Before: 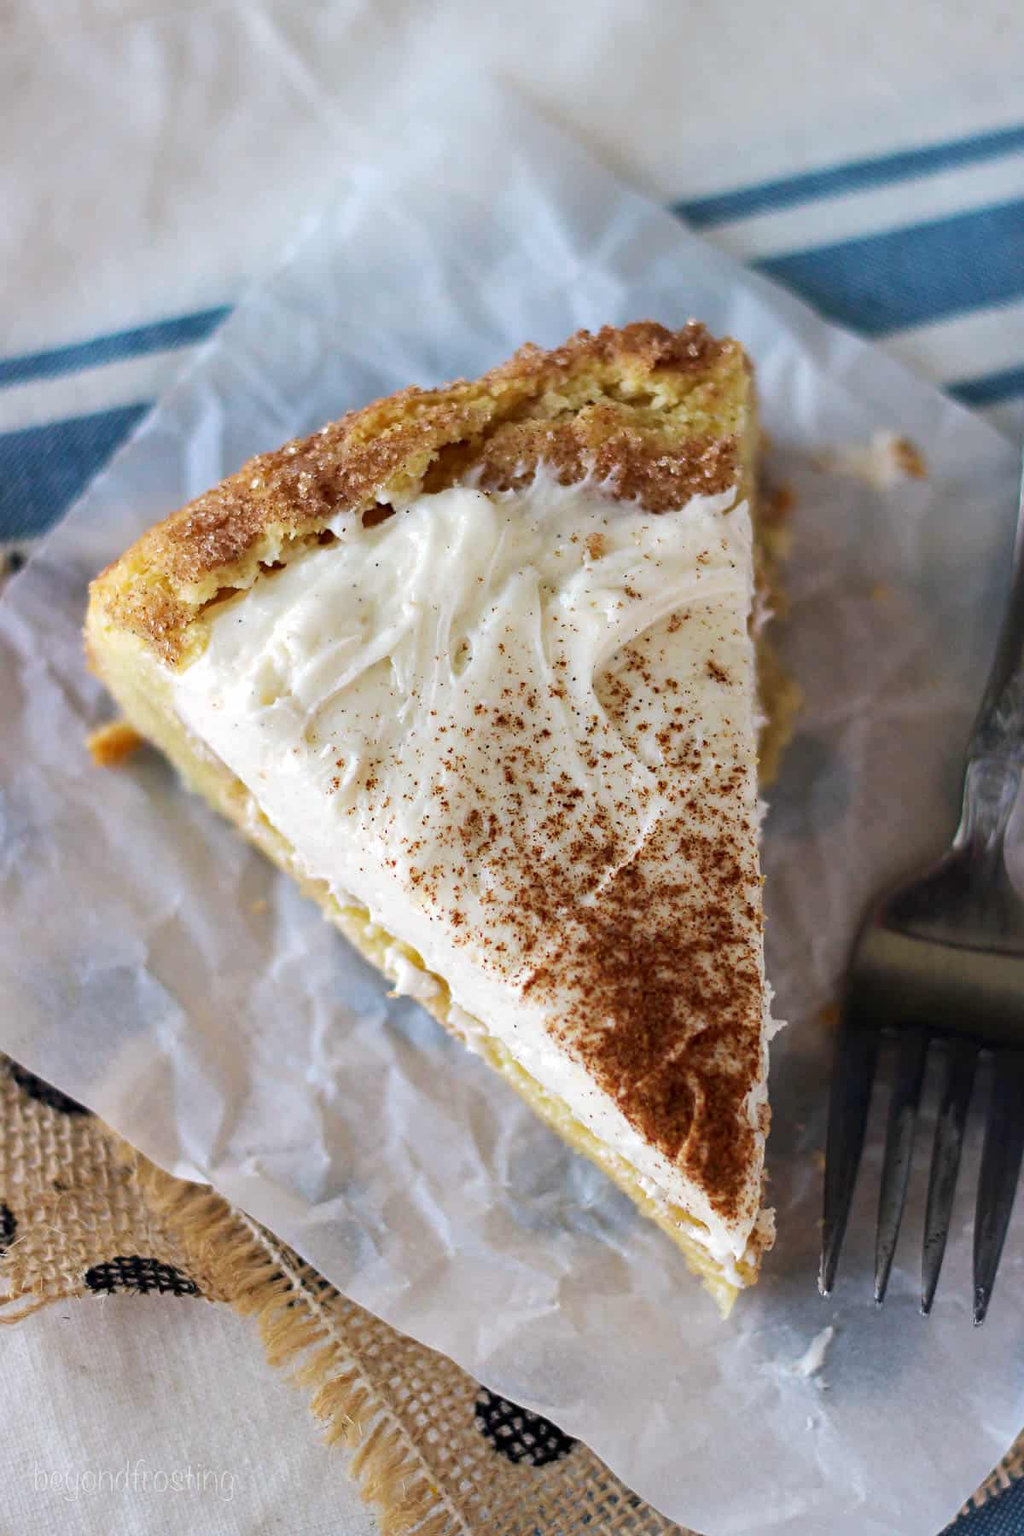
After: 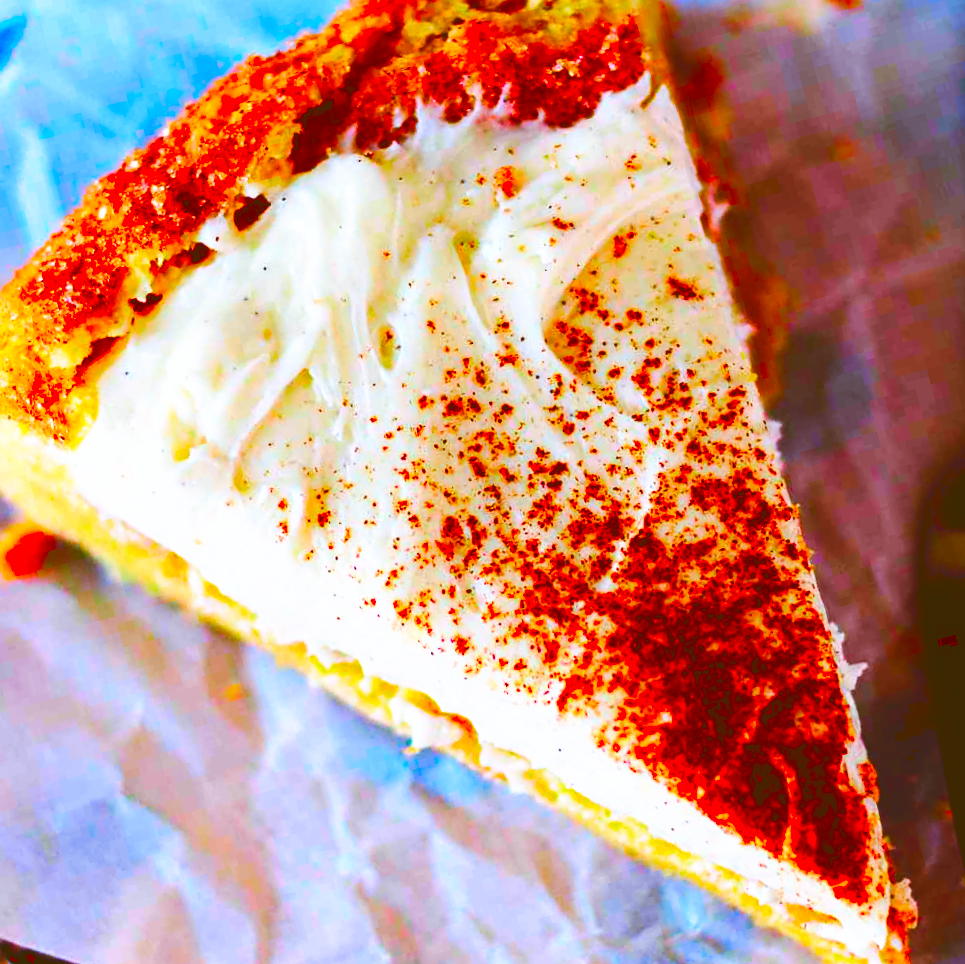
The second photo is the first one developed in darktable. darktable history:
color balance: lift [1, 1.015, 1.004, 0.985], gamma [1, 0.958, 0.971, 1.042], gain [1, 0.956, 0.977, 1.044]
rotate and perspective: rotation -14.8°, crop left 0.1, crop right 0.903, crop top 0.25, crop bottom 0.748
color correction: saturation 3
crop and rotate: left 13.15%, top 5.251%, right 12.609%
tone curve: curves: ch0 [(0, 0) (0.003, 0.156) (0.011, 0.156) (0.025, 0.161) (0.044, 0.161) (0.069, 0.161) (0.1, 0.166) (0.136, 0.168) (0.177, 0.179) (0.224, 0.202) (0.277, 0.241) (0.335, 0.296) (0.399, 0.378) (0.468, 0.484) (0.543, 0.604) (0.623, 0.728) (0.709, 0.822) (0.801, 0.918) (0.898, 0.98) (1, 1)], preserve colors none
